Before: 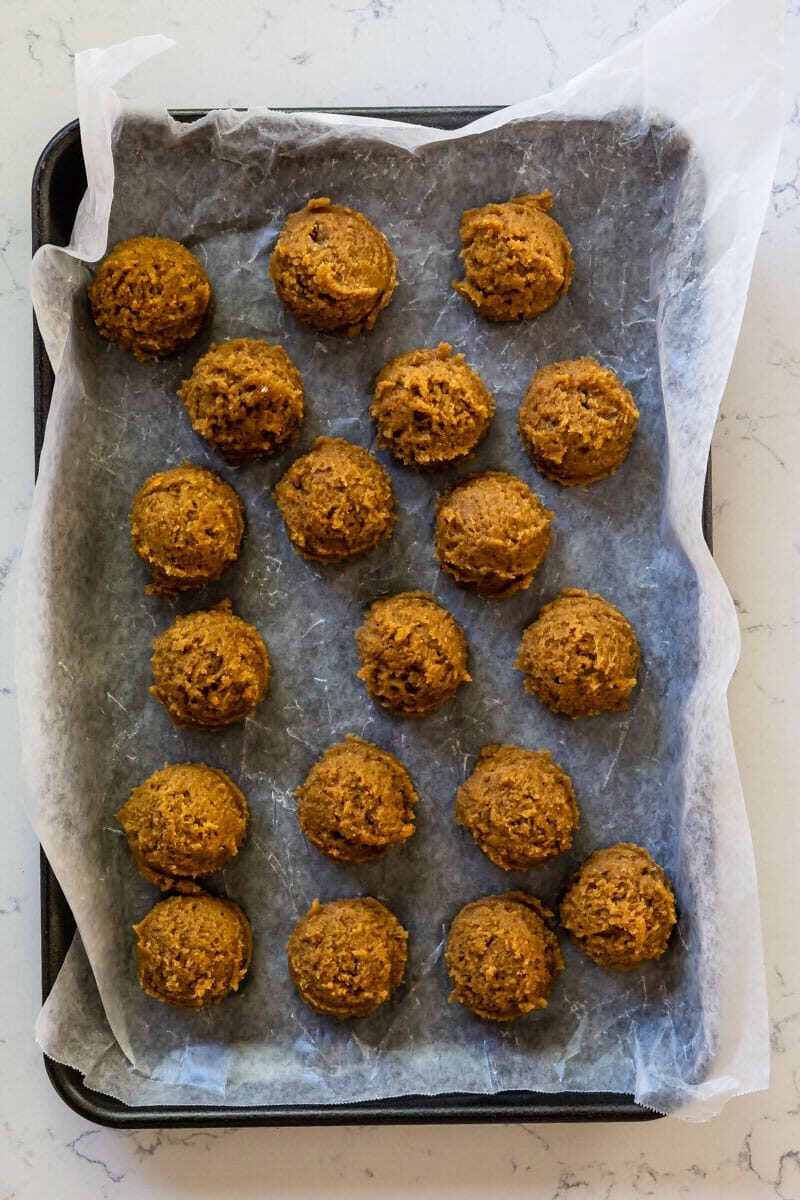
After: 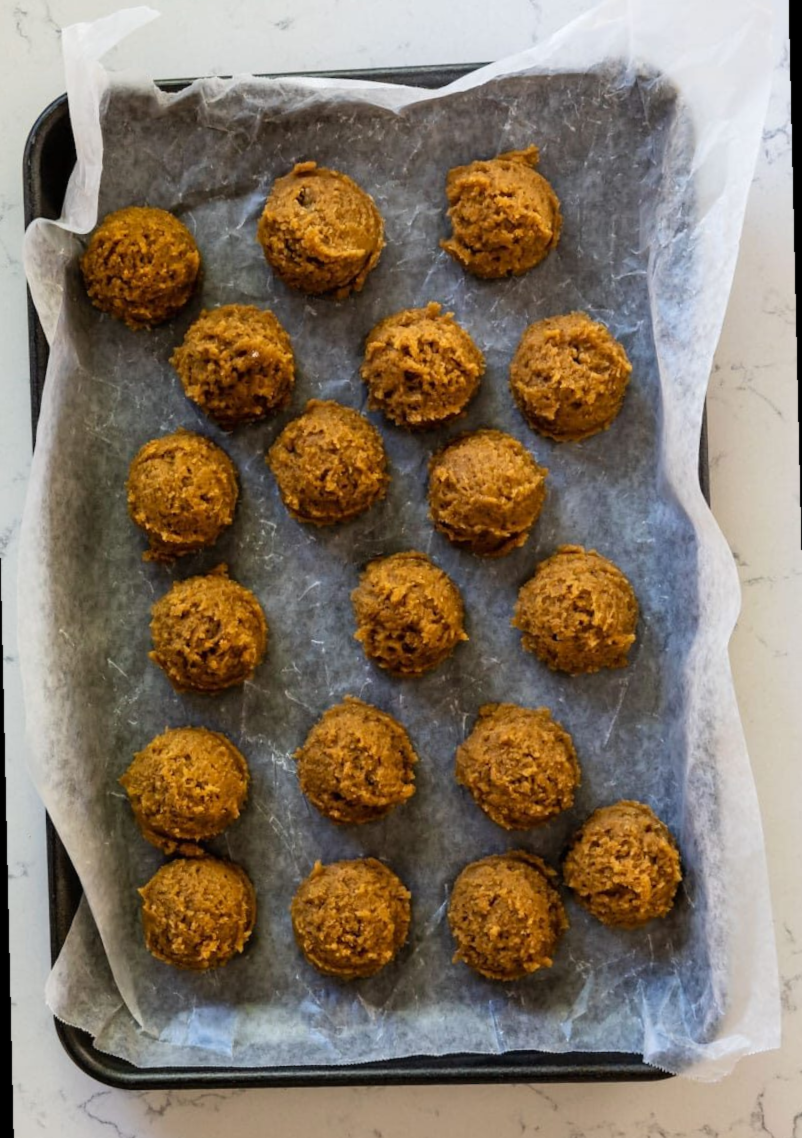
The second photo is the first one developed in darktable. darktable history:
lowpass: radius 0.5, unbound 0
rotate and perspective: rotation -1.32°, lens shift (horizontal) -0.031, crop left 0.015, crop right 0.985, crop top 0.047, crop bottom 0.982
